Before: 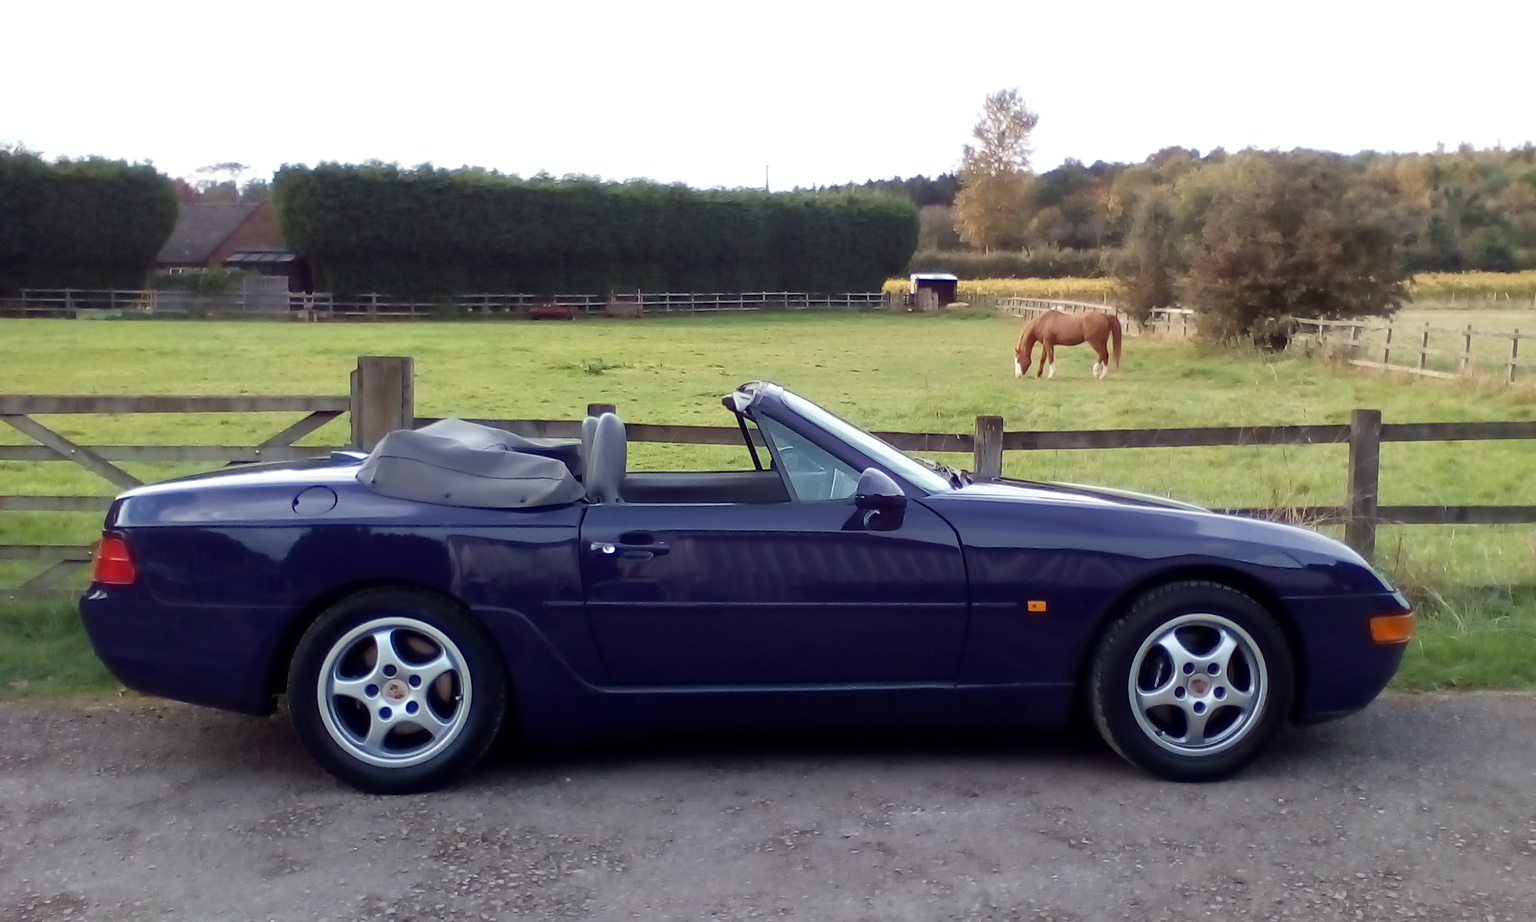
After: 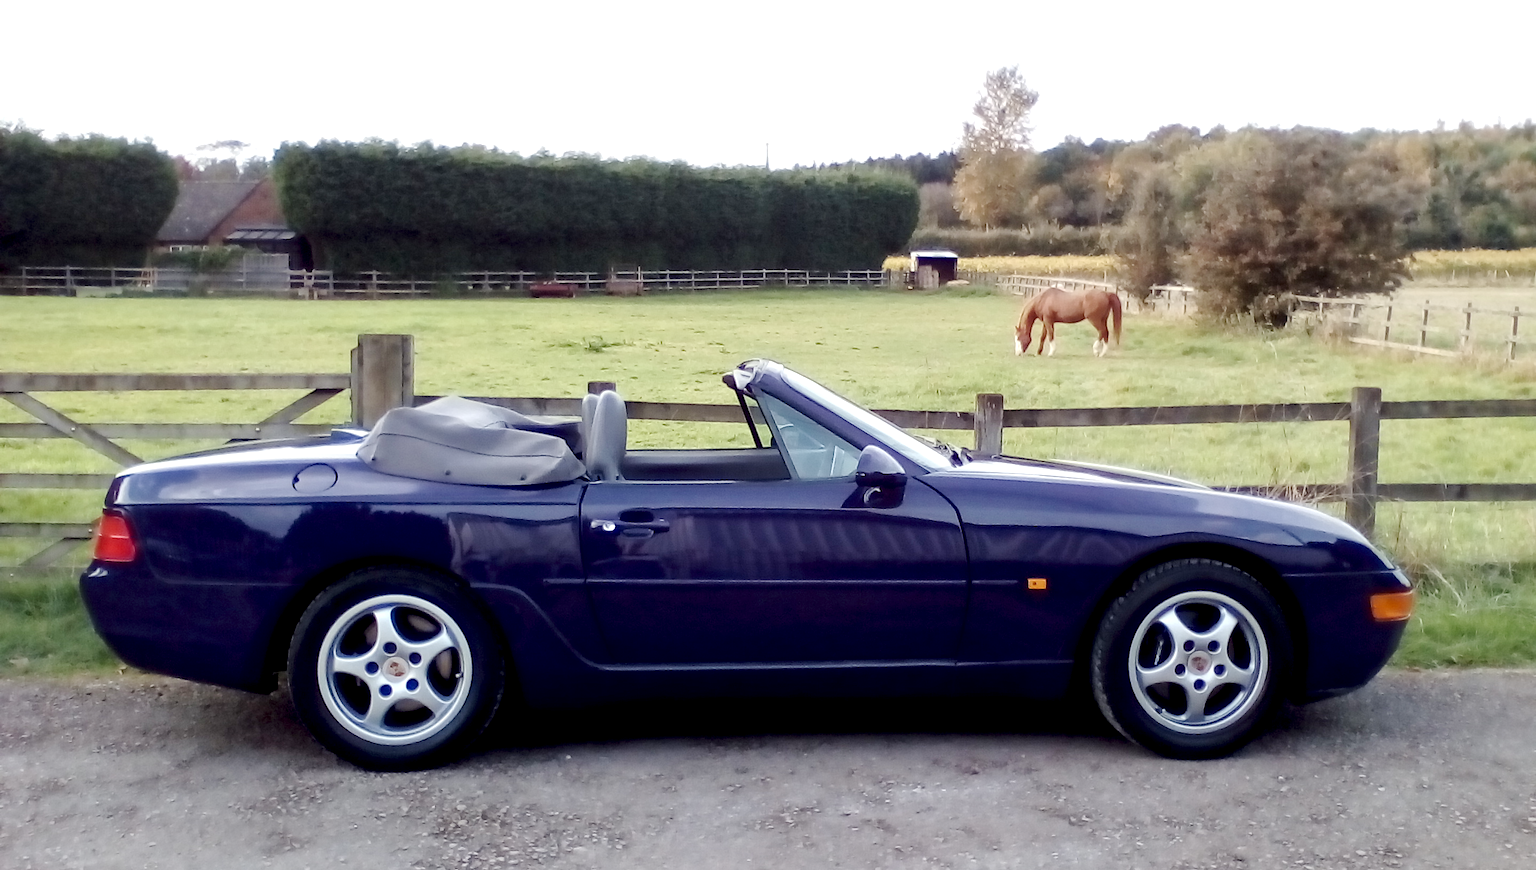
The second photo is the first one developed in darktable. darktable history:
crop and rotate: top 2.479%, bottom 3.018%
exposure: black level correction 0.002, compensate highlight preservation false
local contrast: highlights 123%, shadows 126%, detail 140%, midtone range 0.254
base curve: curves: ch0 [(0, 0) (0.158, 0.273) (0.879, 0.895) (1, 1)], preserve colors none
